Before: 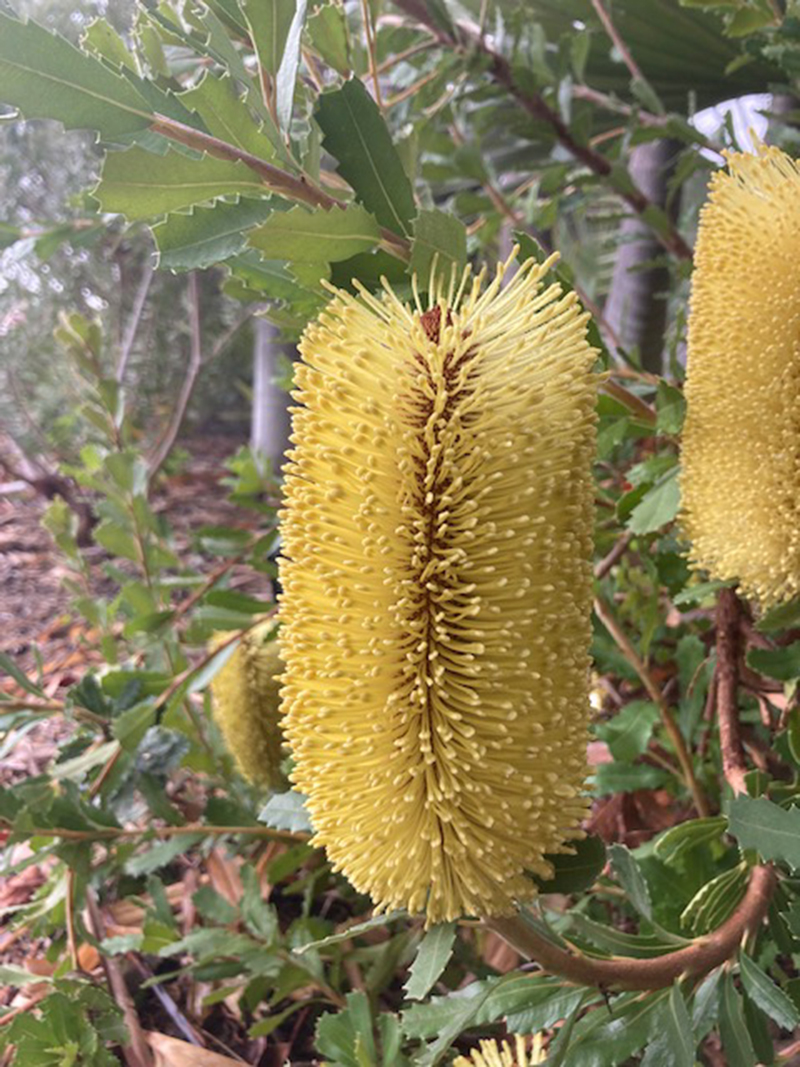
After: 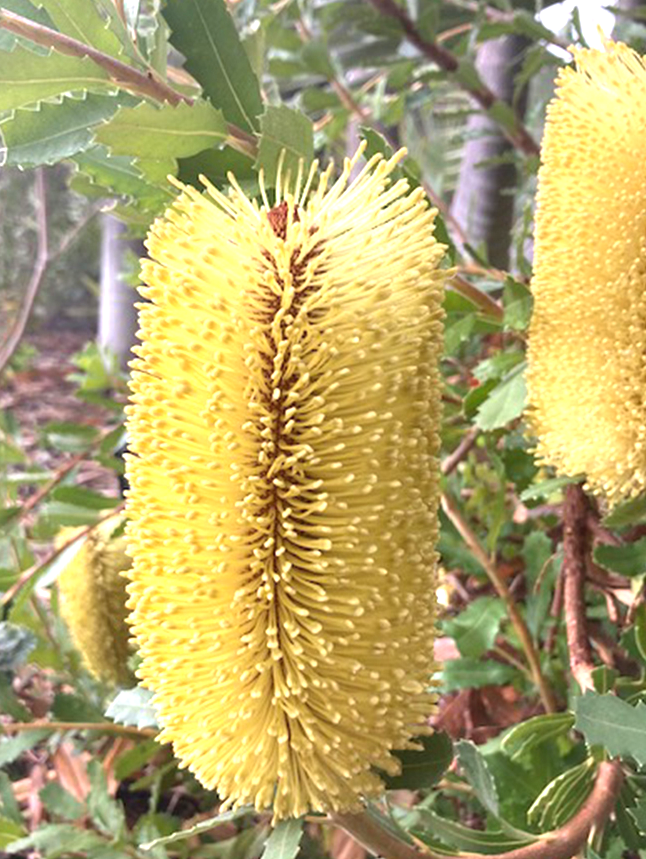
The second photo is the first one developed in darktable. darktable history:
exposure: black level correction 0, exposure 0.894 EV, compensate exposure bias true, compensate highlight preservation false
crop: left 19.194%, top 9.786%, bottom 9.68%
